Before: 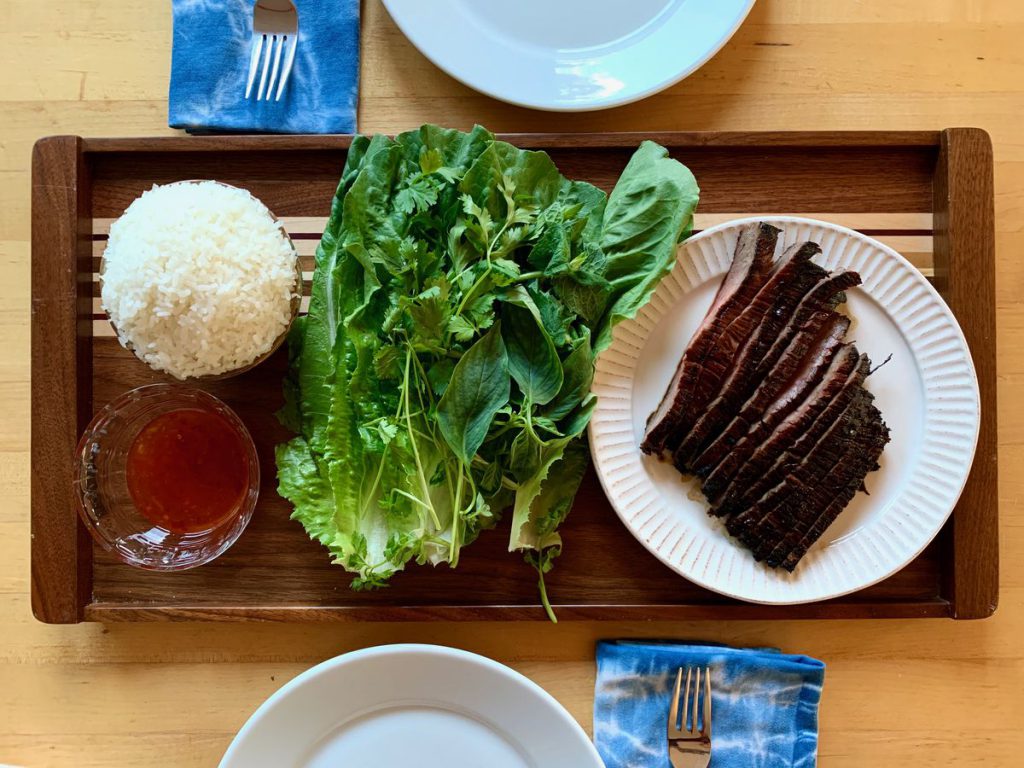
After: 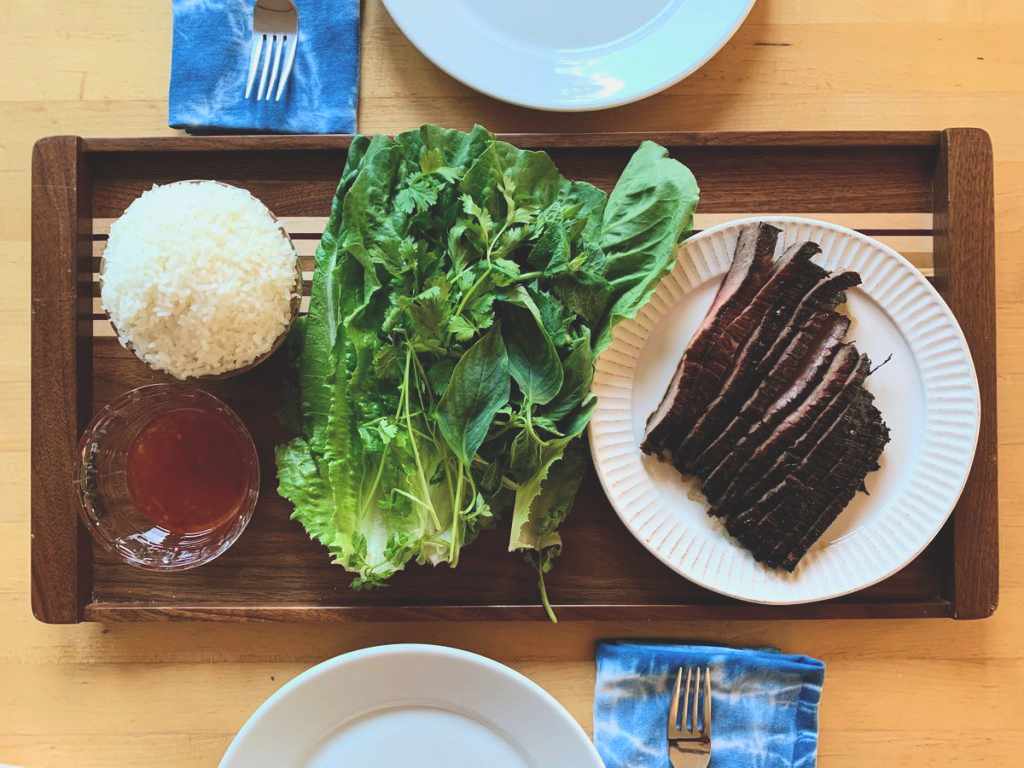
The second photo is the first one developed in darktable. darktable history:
tone curve: curves: ch0 [(0, 0.013) (0.054, 0.018) (0.205, 0.191) (0.289, 0.292) (0.39, 0.424) (0.493, 0.551) (0.666, 0.743) (0.795, 0.841) (1, 0.998)]; ch1 [(0, 0) (0.385, 0.343) (0.439, 0.415) (0.494, 0.495) (0.501, 0.501) (0.51, 0.509) (0.548, 0.554) (0.586, 0.601) (0.66, 0.687) (0.783, 0.804) (1, 1)]; ch2 [(0, 0) (0.304, 0.31) (0.403, 0.399) (0.441, 0.428) (0.47, 0.469) (0.498, 0.496) (0.524, 0.538) (0.566, 0.579) (0.633, 0.665) (0.7, 0.711) (1, 1)], color space Lab, linked channels, preserve colors none
exposure: black level correction -0.026, exposure -0.12 EV, compensate exposure bias true, compensate highlight preservation false
